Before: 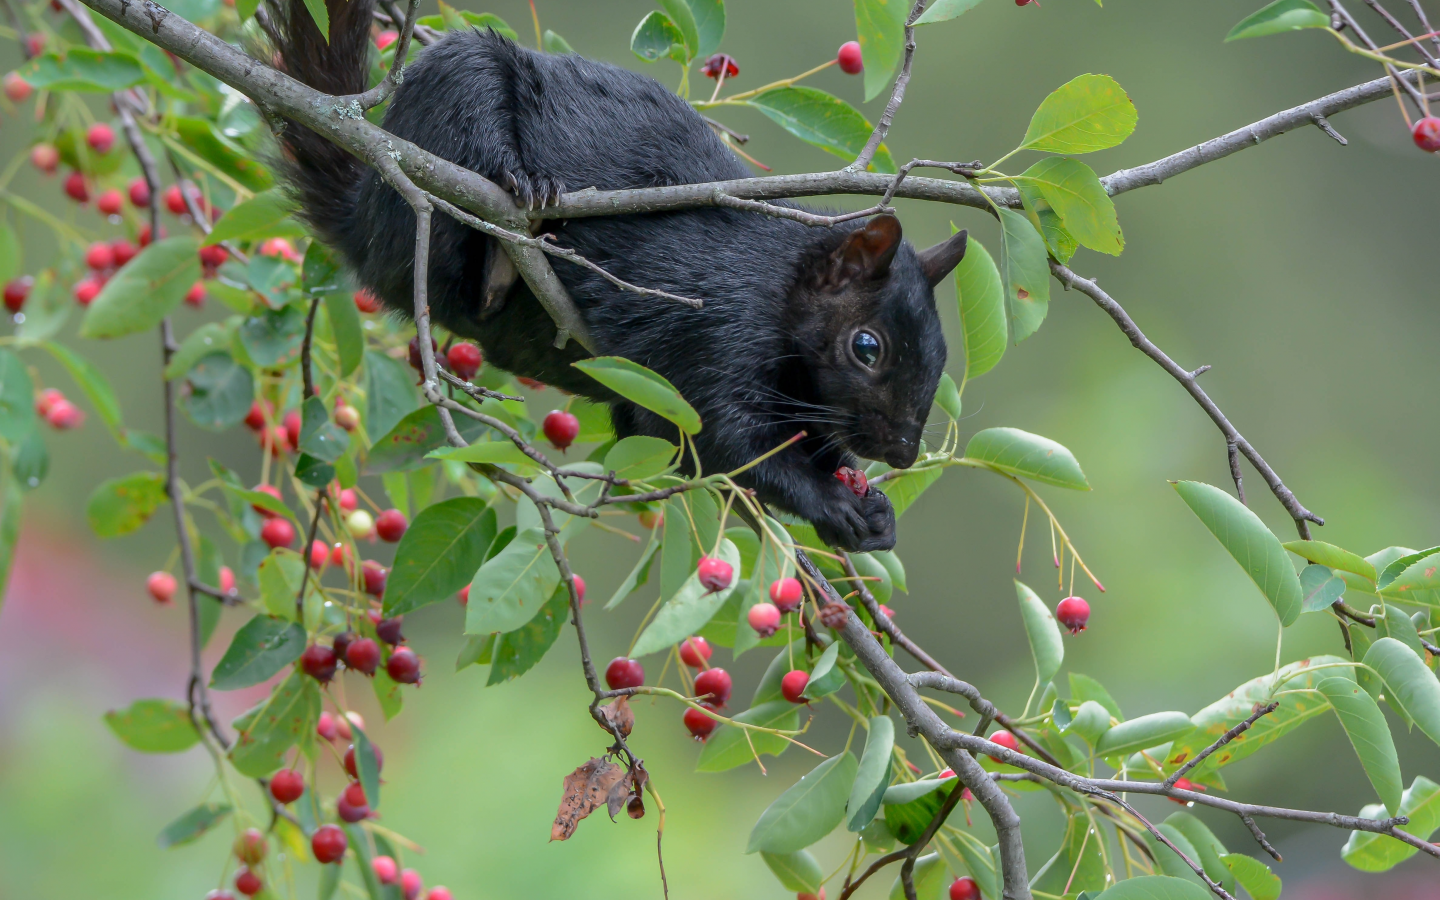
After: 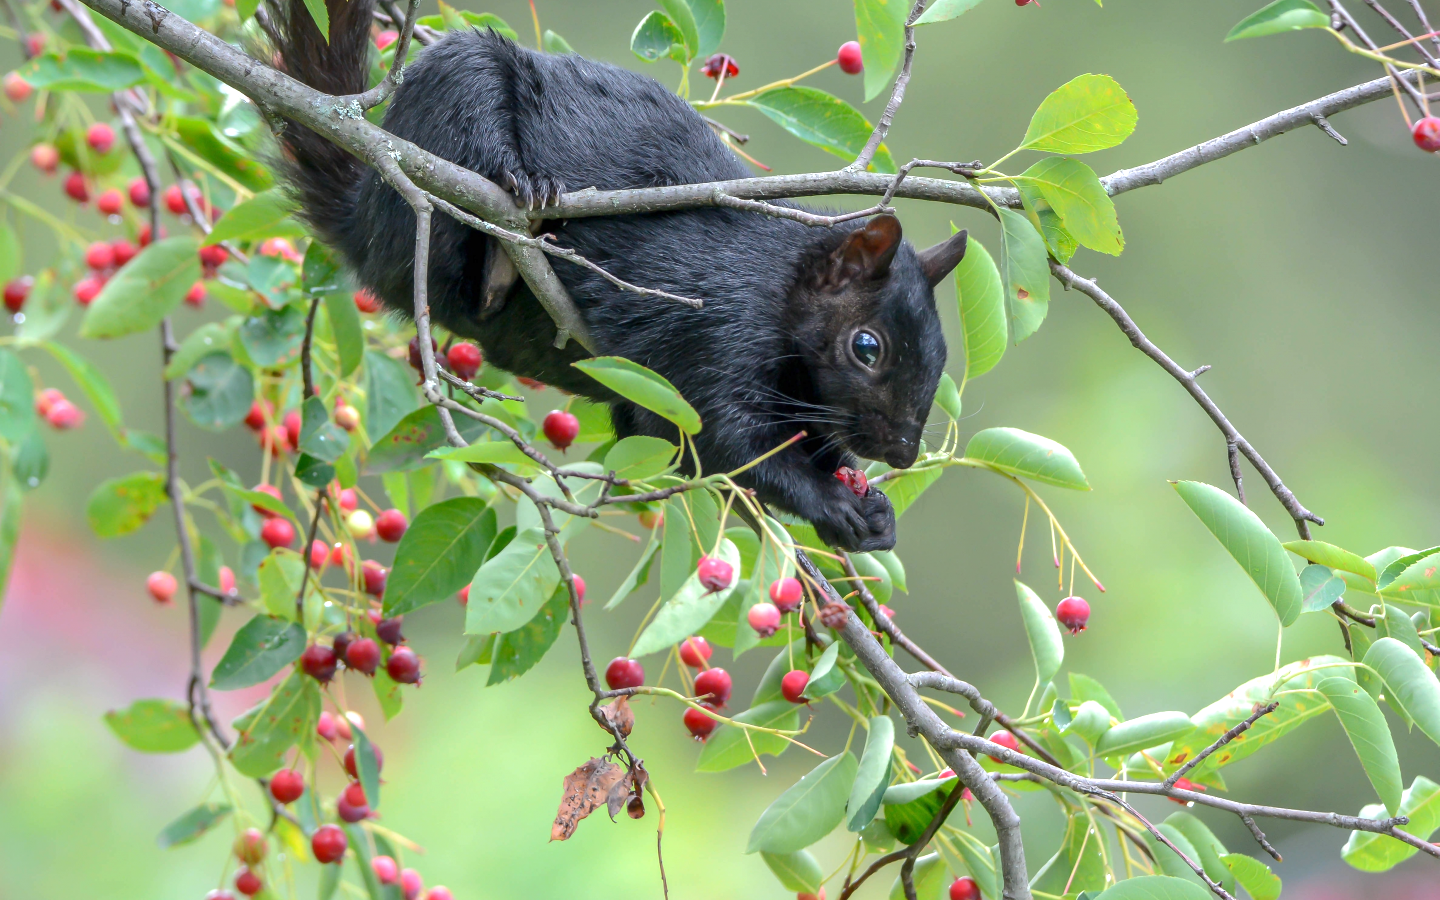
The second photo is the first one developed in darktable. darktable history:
exposure: exposure 0.704 EV, compensate highlight preservation false
